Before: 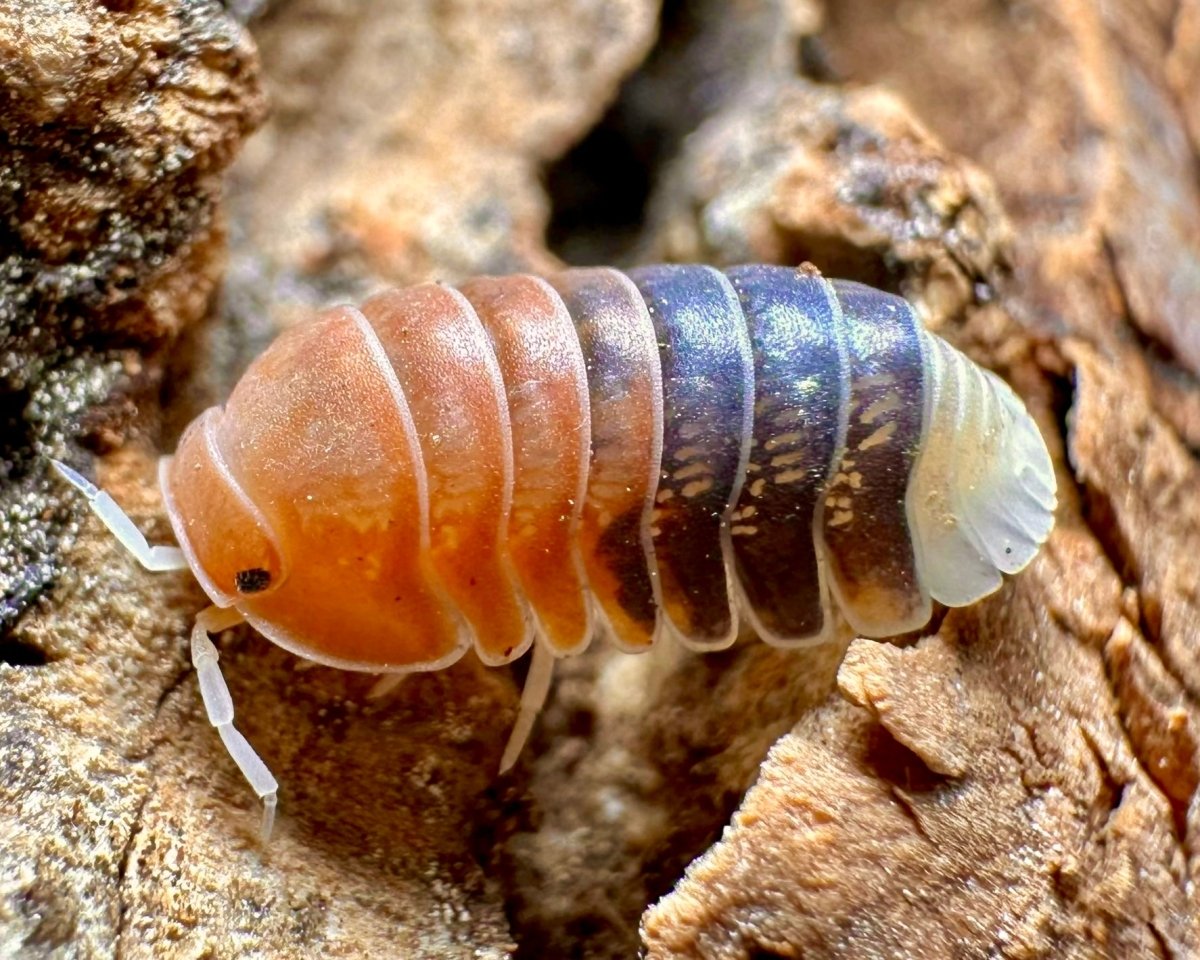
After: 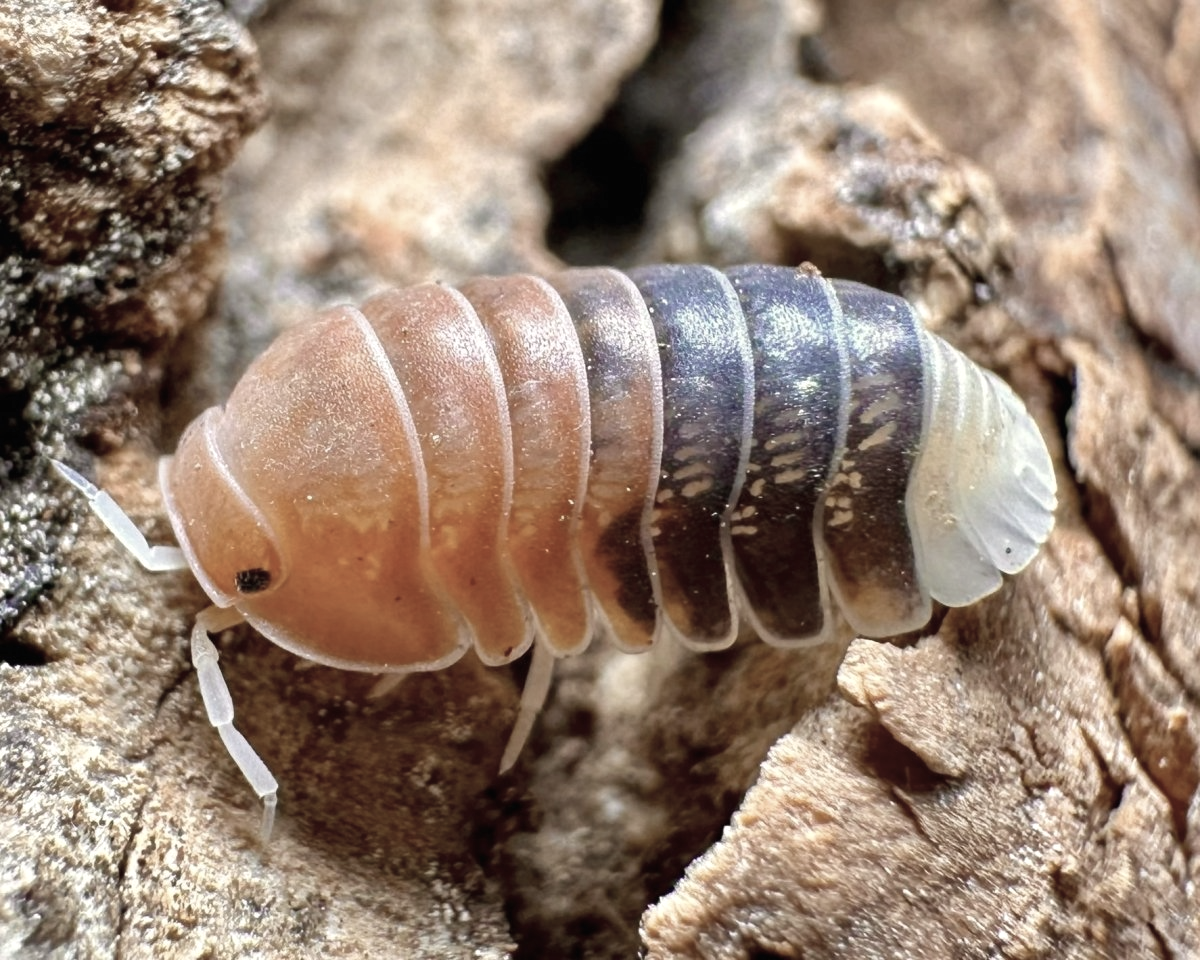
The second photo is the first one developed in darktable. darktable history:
tone equalizer: on, module defaults
exposure: black level correction -0.001, exposure 0.08 EV, compensate highlight preservation false
color zones: curves: ch1 [(0, 0.292) (0.001, 0.292) (0.2, 0.264) (0.4, 0.248) (0.6, 0.248) (0.8, 0.264) (0.999, 0.292) (1, 0.292)]
